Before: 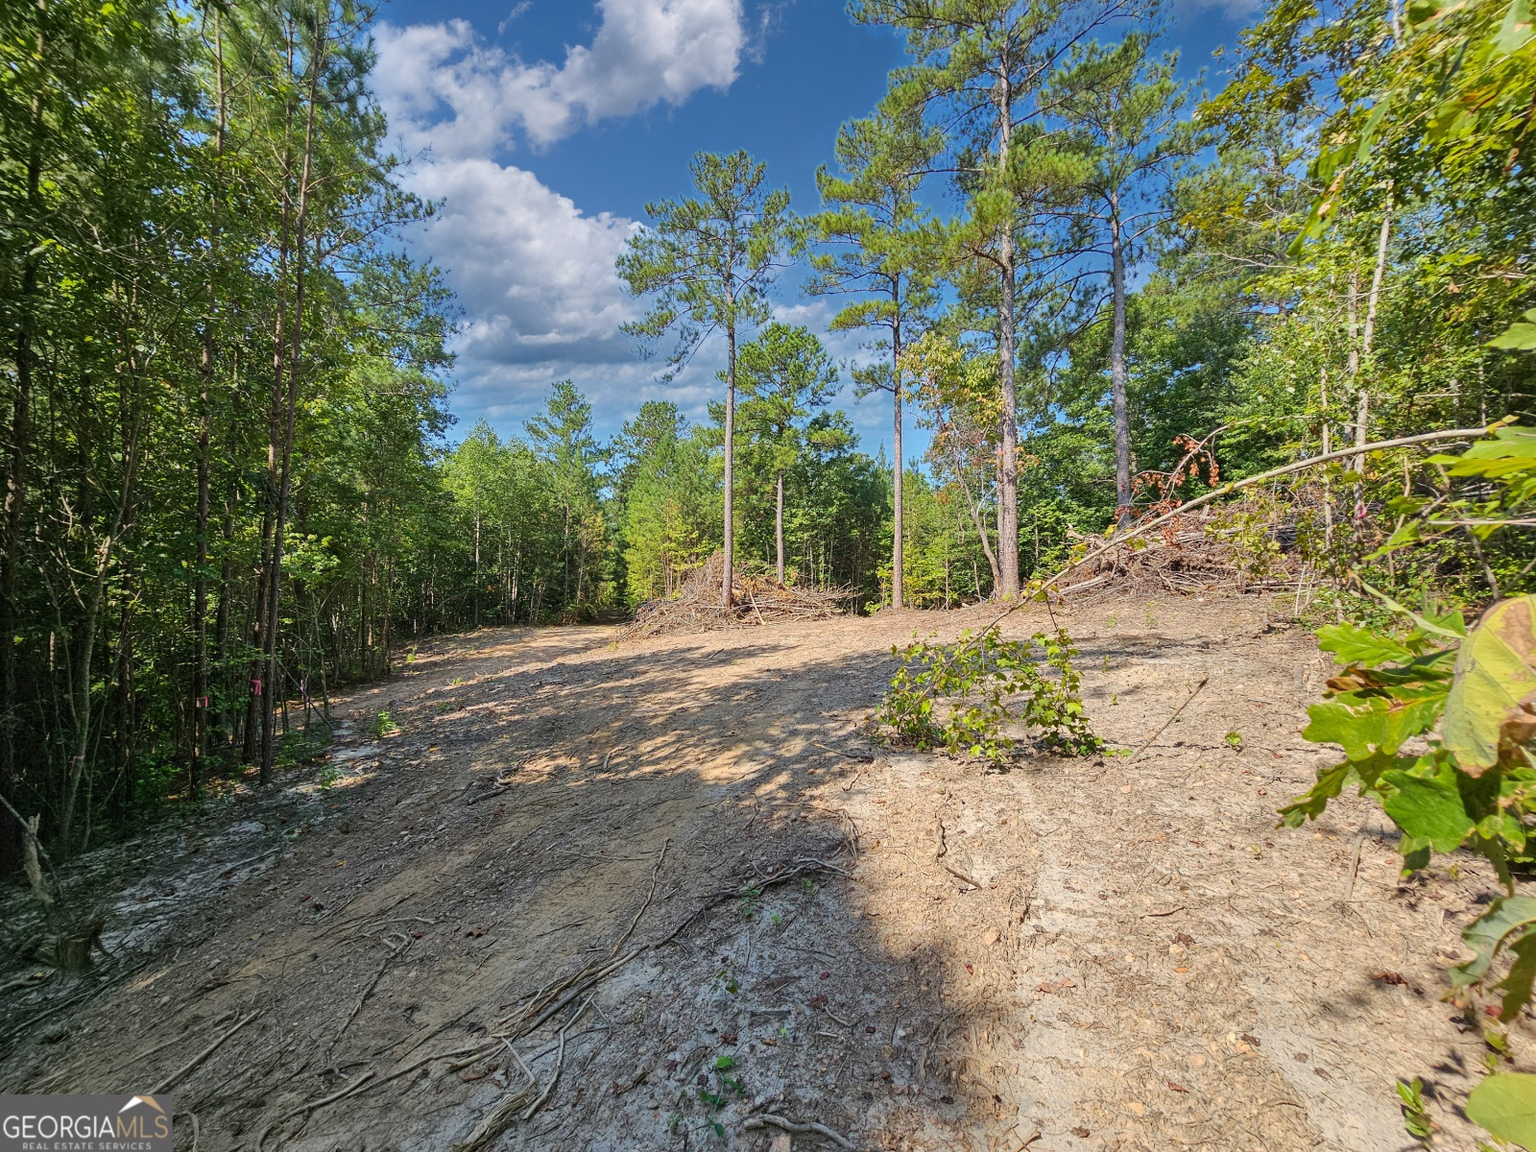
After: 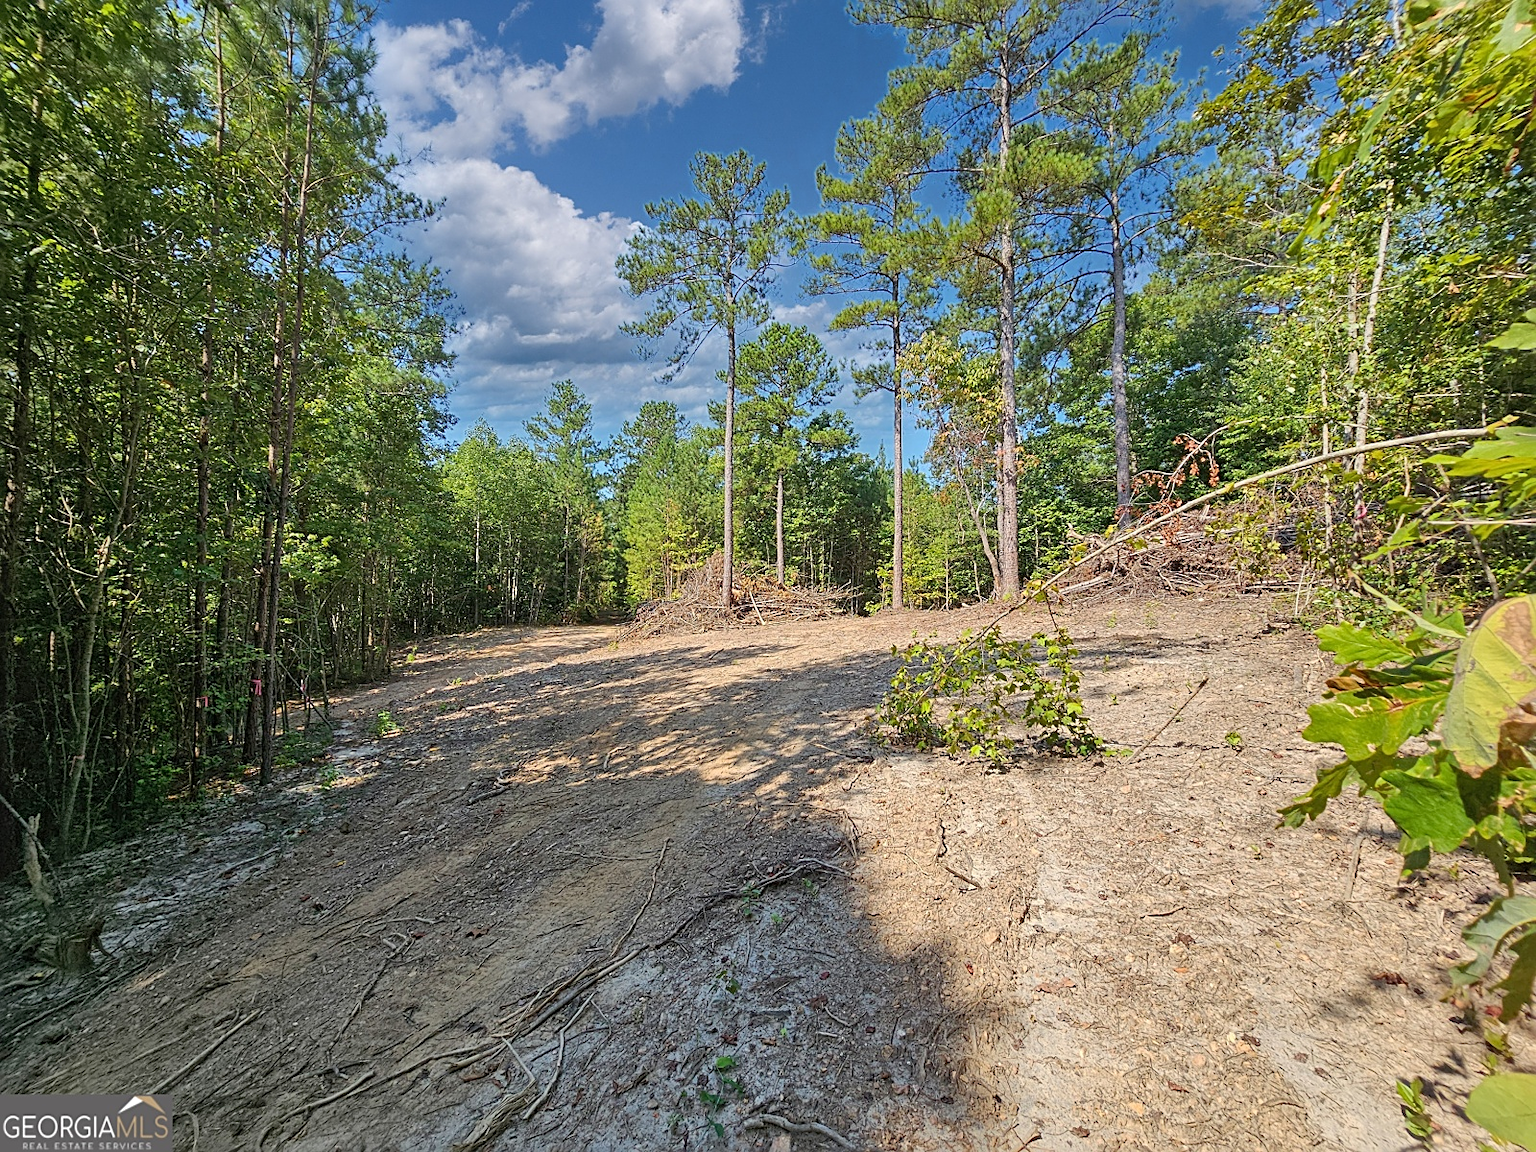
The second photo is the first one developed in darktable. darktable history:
sharpen: on, module defaults
shadows and highlights: shadows 42.9, highlights 7.29
